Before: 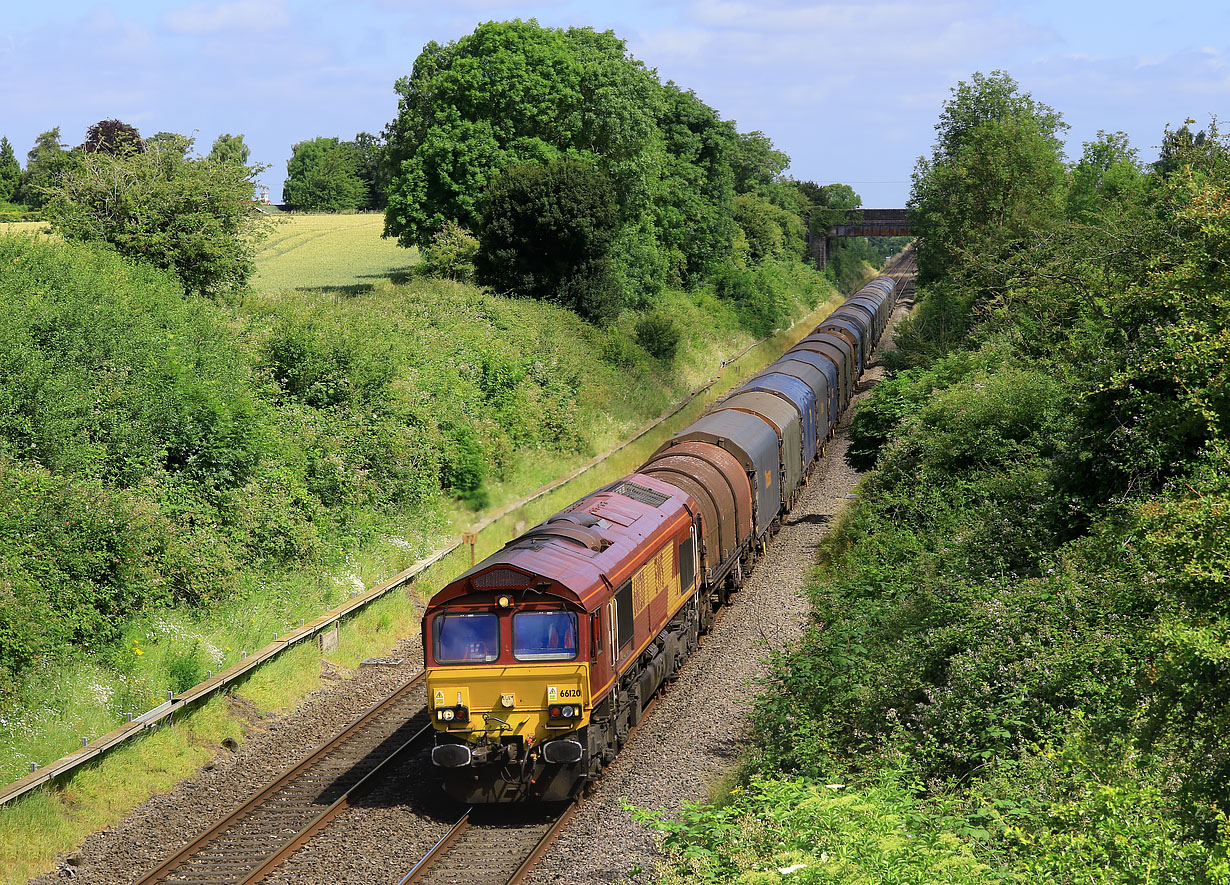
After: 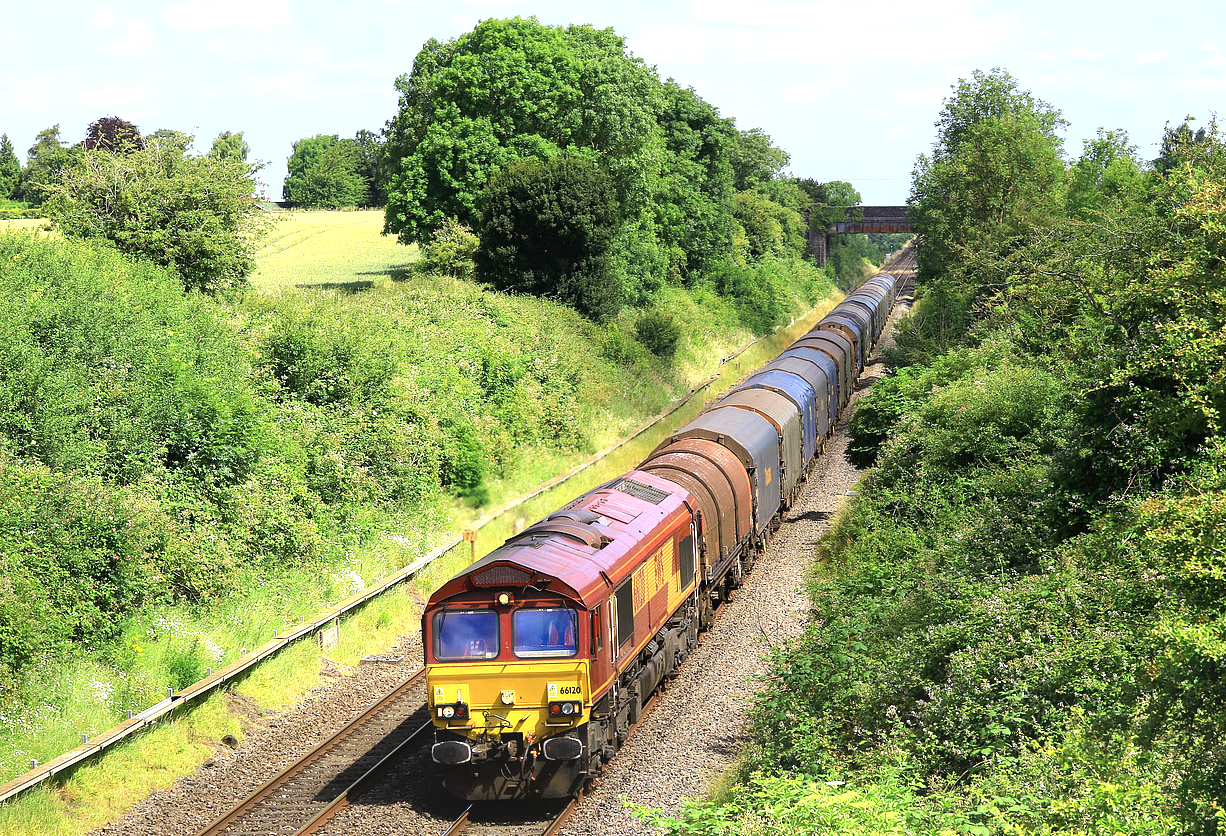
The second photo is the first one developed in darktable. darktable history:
crop: top 0.448%, right 0.264%, bottom 5.045%
exposure: black level correction -0.001, exposure 0.9 EV, compensate exposure bias true, compensate highlight preservation false
tone equalizer: on, module defaults
